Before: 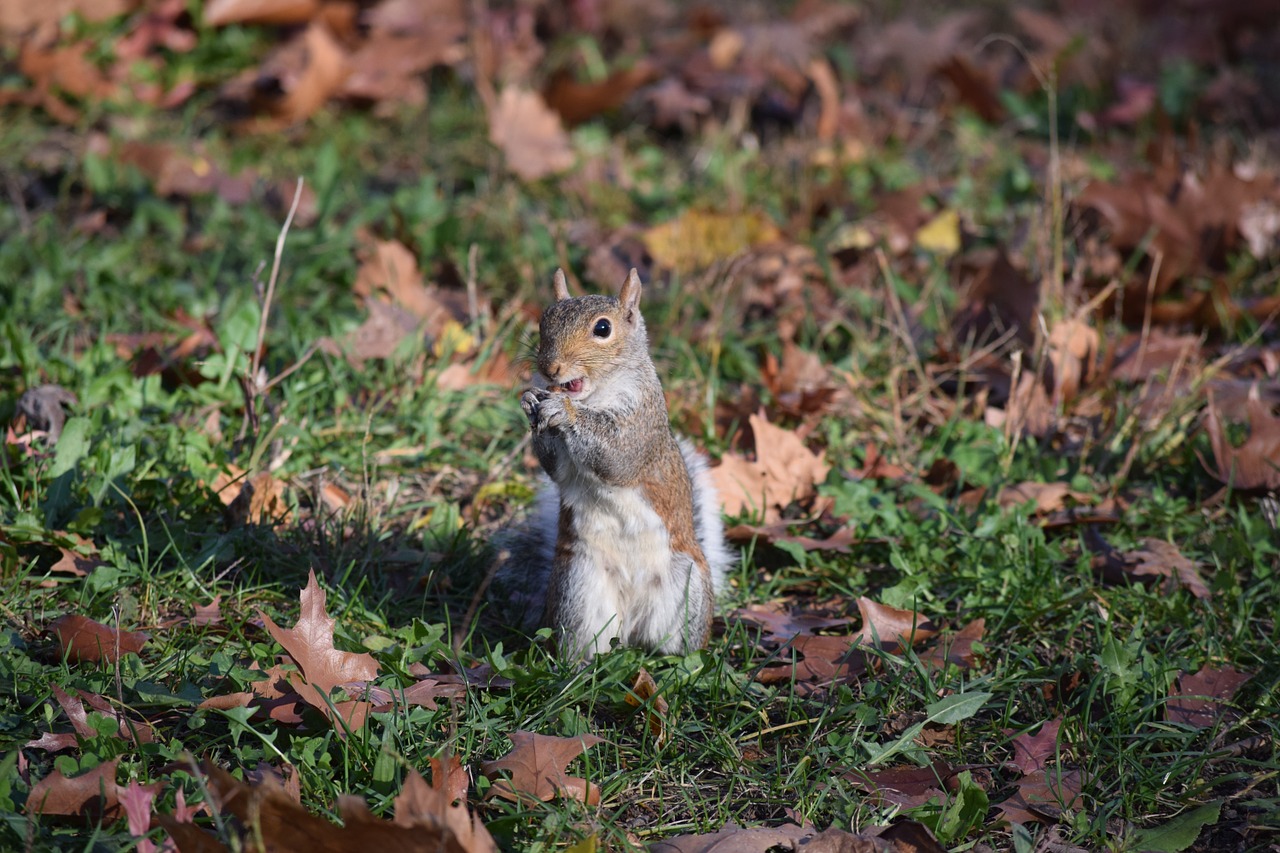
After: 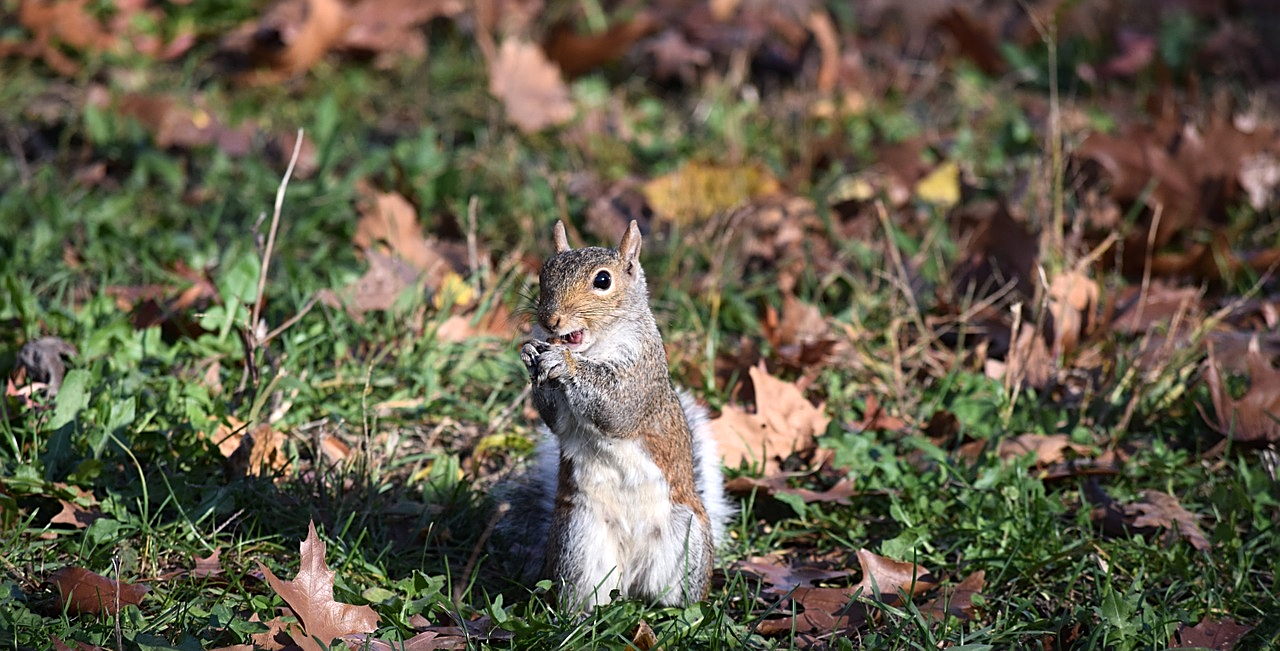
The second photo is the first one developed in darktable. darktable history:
crop: top 5.651%, bottom 18.003%
sharpen: on, module defaults
tone equalizer: -8 EV -0.419 EV, -7 EV -0.376 EV, -6 EV -0.352 EV, -5 EV -0.191 EV, -3 EV 0.208 EV, -2 EV 0.353 EV, -1 EV 0.377 EV, +0 EV 0.4 EV, edges refinement/feathering 500, mask exposure compensation -1.57 EV, preserve details no
